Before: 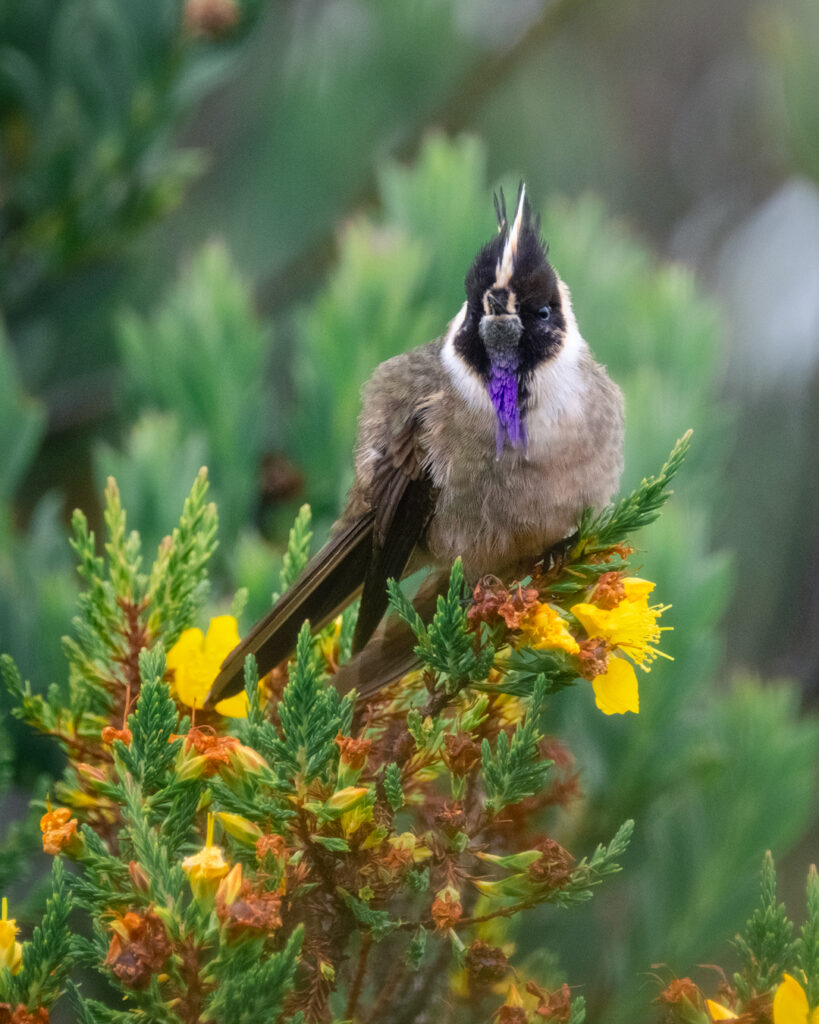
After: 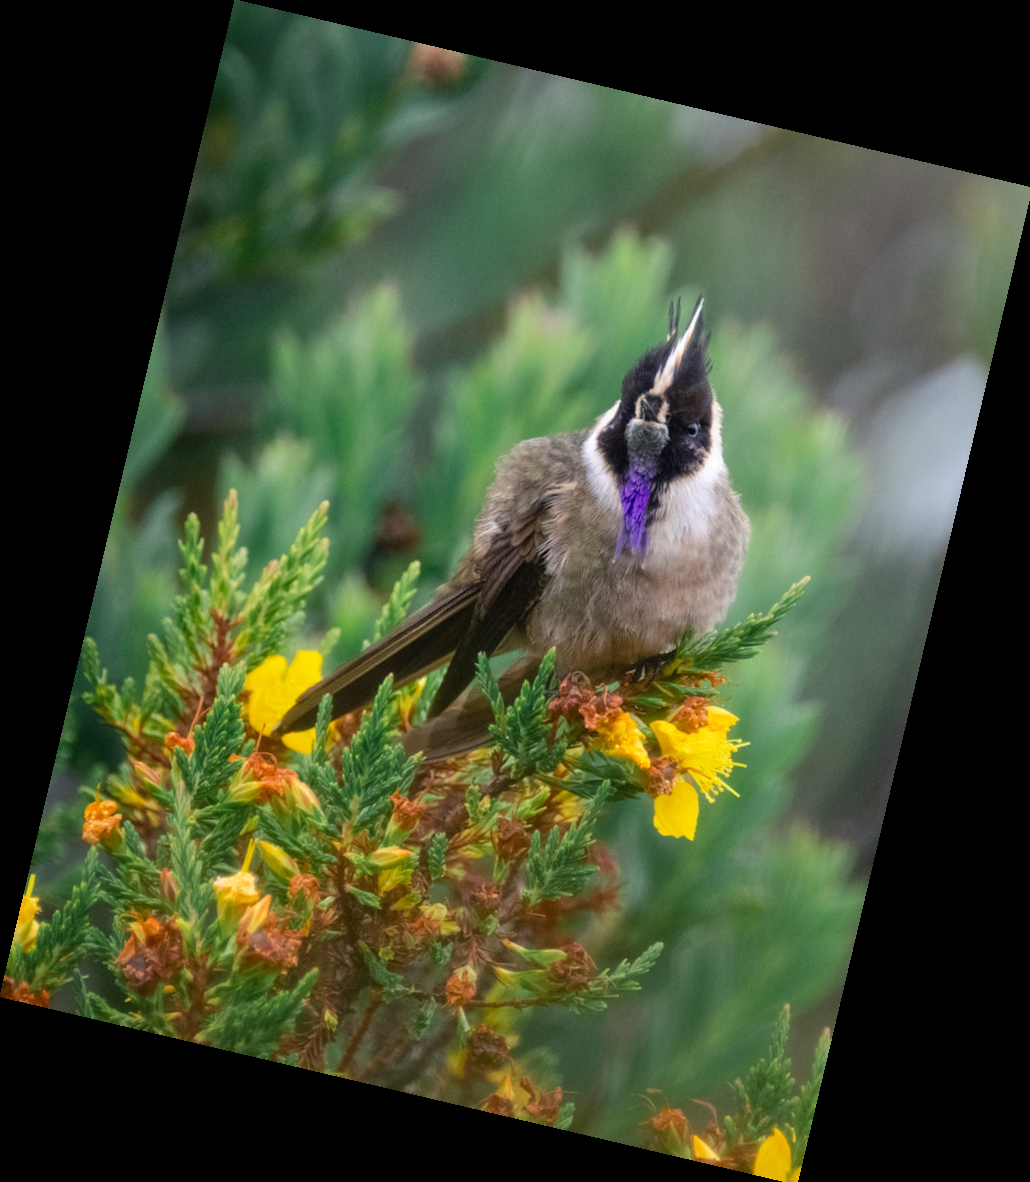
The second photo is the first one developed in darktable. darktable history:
crop: top 0.05%, bottom 0.098%
rotate and perspective: rotation 13.27°, automatic cropping off
